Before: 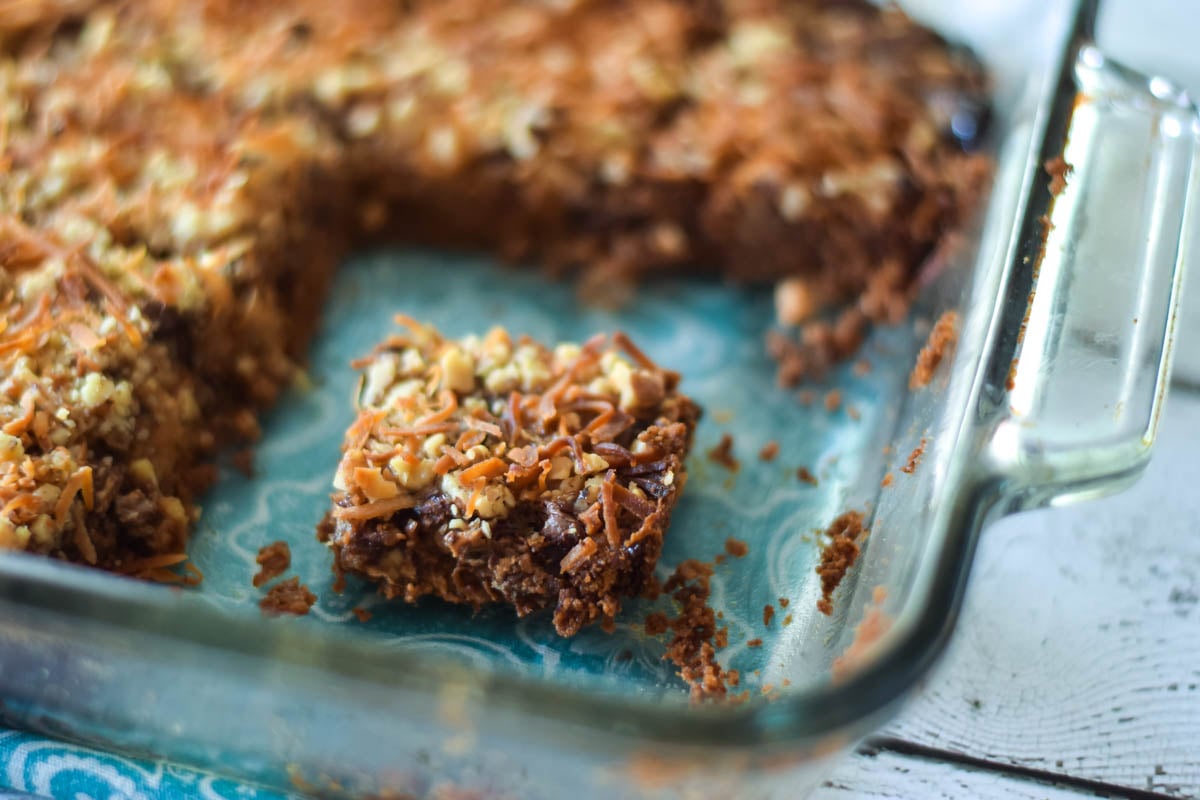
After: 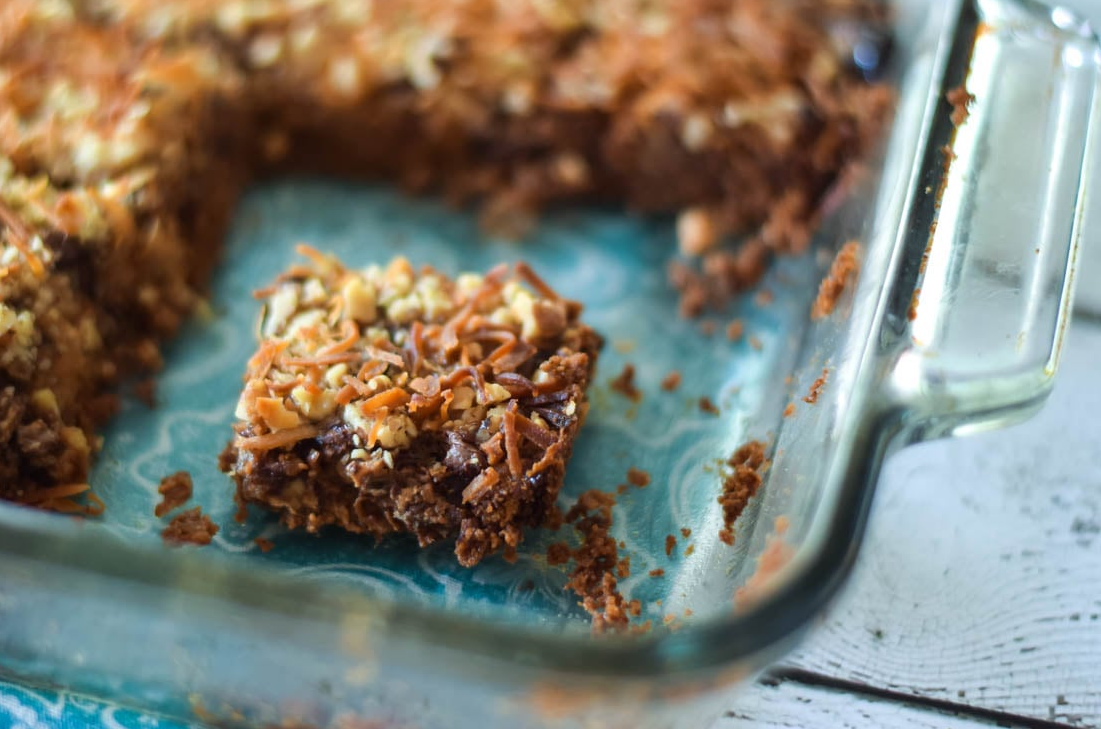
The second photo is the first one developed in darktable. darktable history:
crop and rotate: left 8.205%, top 8.835%
